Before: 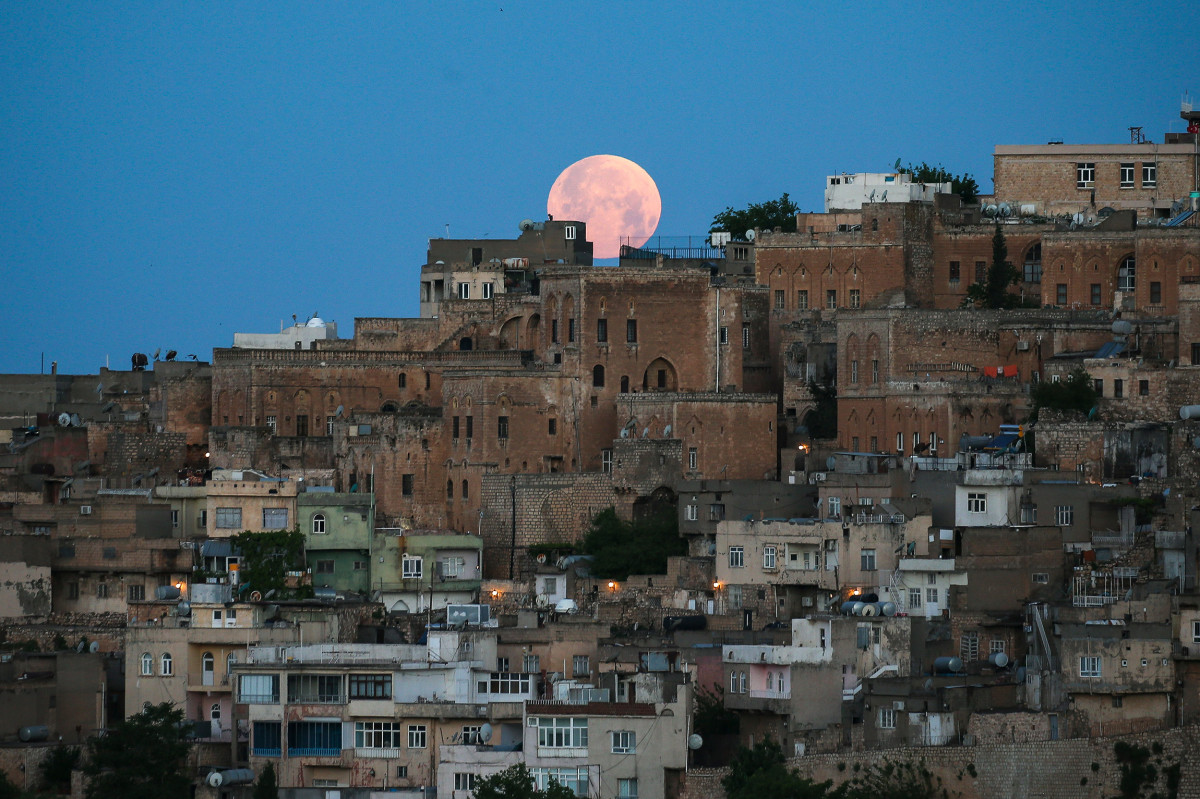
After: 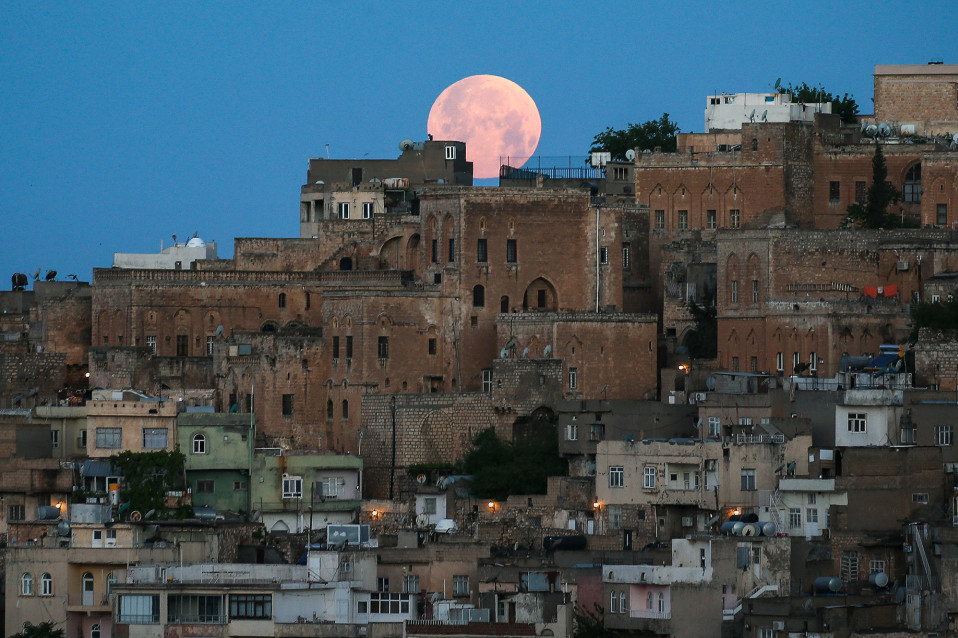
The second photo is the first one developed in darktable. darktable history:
crop and rotate: left 10.071%, top 10.071%, right 10.02%, bottom 10.02%
graduated density: rotation -180°, offset 24.95
